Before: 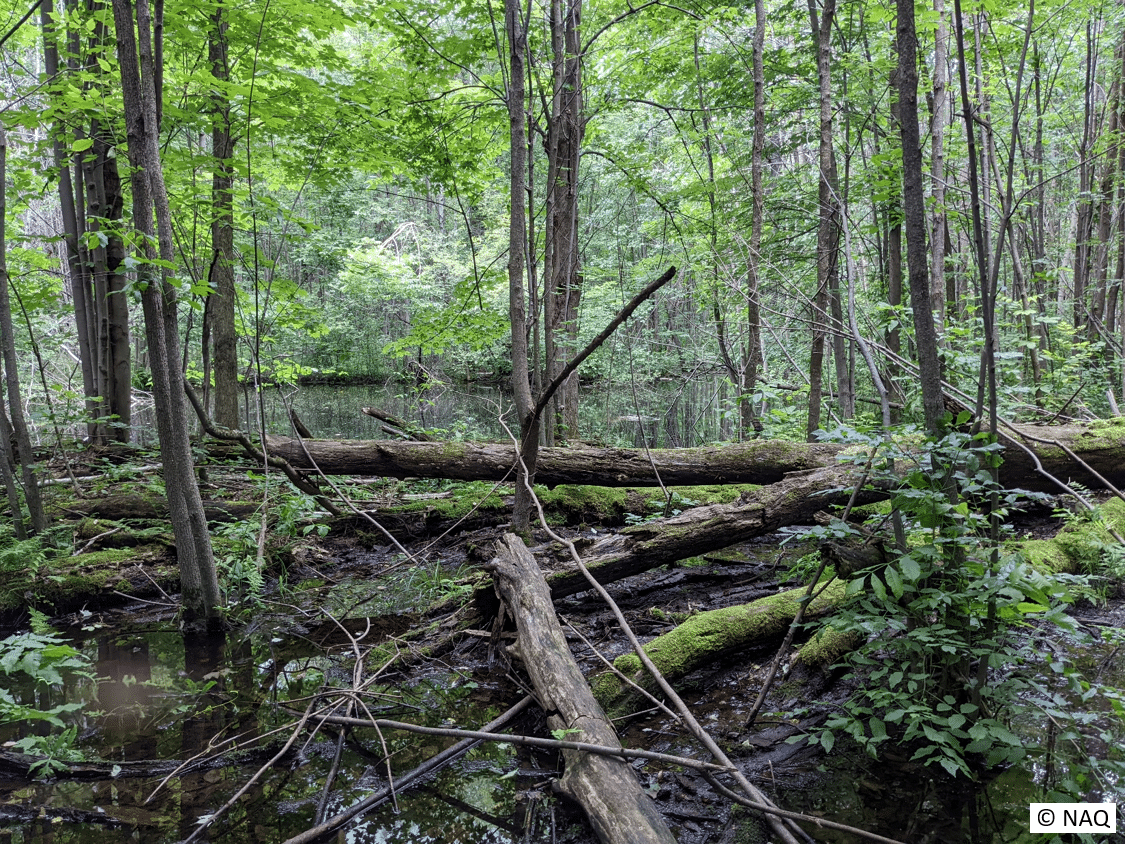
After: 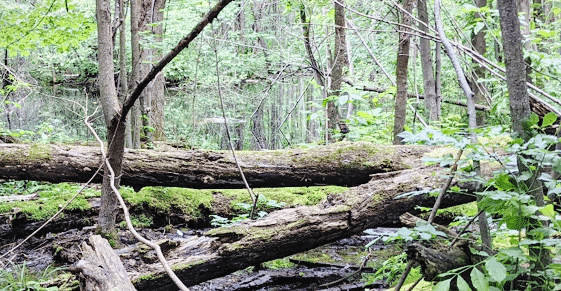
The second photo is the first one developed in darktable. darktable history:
tone curve: curves: ch0 [(0, 0.023) (0.087, 0.065) (0.184, 0.168) (0.45, 0.54) (0.57, 0.683) (0.722, 0.825) (0.877, 0.948) (1, 1)]; ch1 [(0, 0) (0.388, 0.369) (0.44, 0.44) (0.489, 0.481) (0.534, 0.551) (0.657, 0.659) (1, 1)]; ch2 [(0, 0) (0.353, 0.317) (0.408, 0.427) (0.472, 0.46) (0.5, 0.496) (0.537, 0.539) (0.576, 0.592) (0.625, 0.631) (1, 1)], preserve colors none
crop: left 36.869%, top 35.21%, right 13.201%, bottom 30.51%
vignetting: fall-off start 97.57%, fall-off radius 99.35%, brightness -0.271, width/height ratio 1.364
contrast brightness saturation: contrast 0.105, brightness 0.31, saturation 0.137
haze removal: compatibility mode true, adaptive false
